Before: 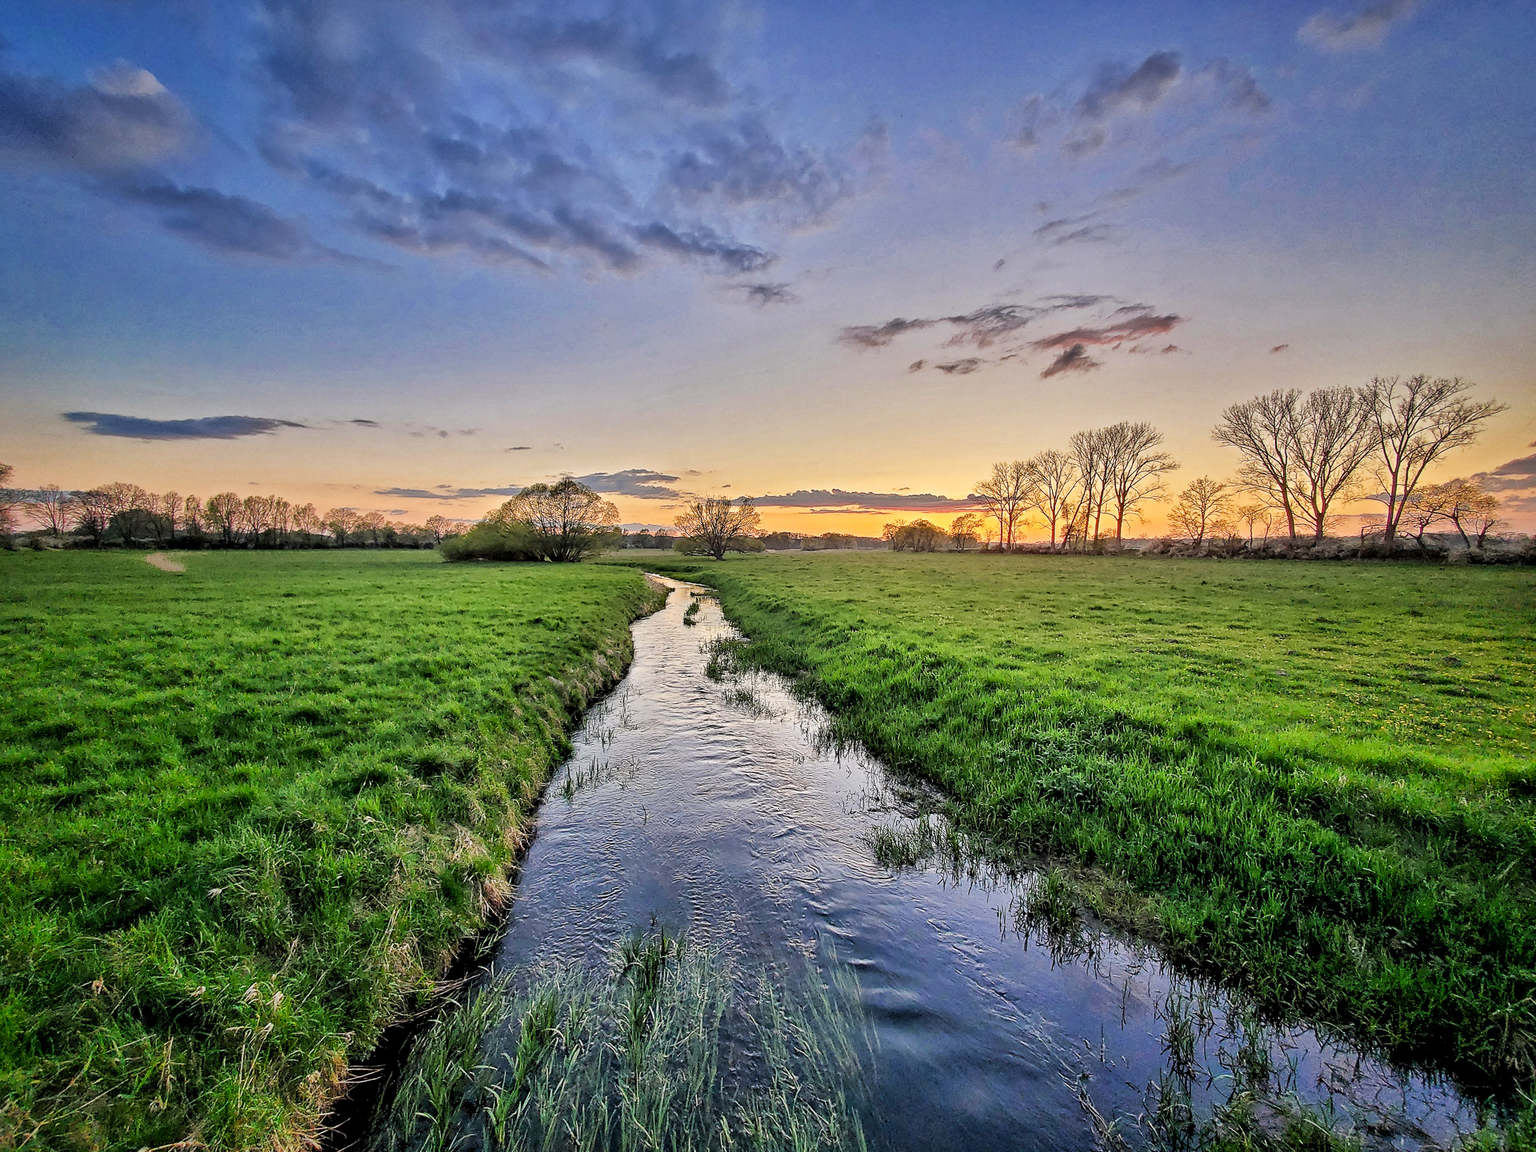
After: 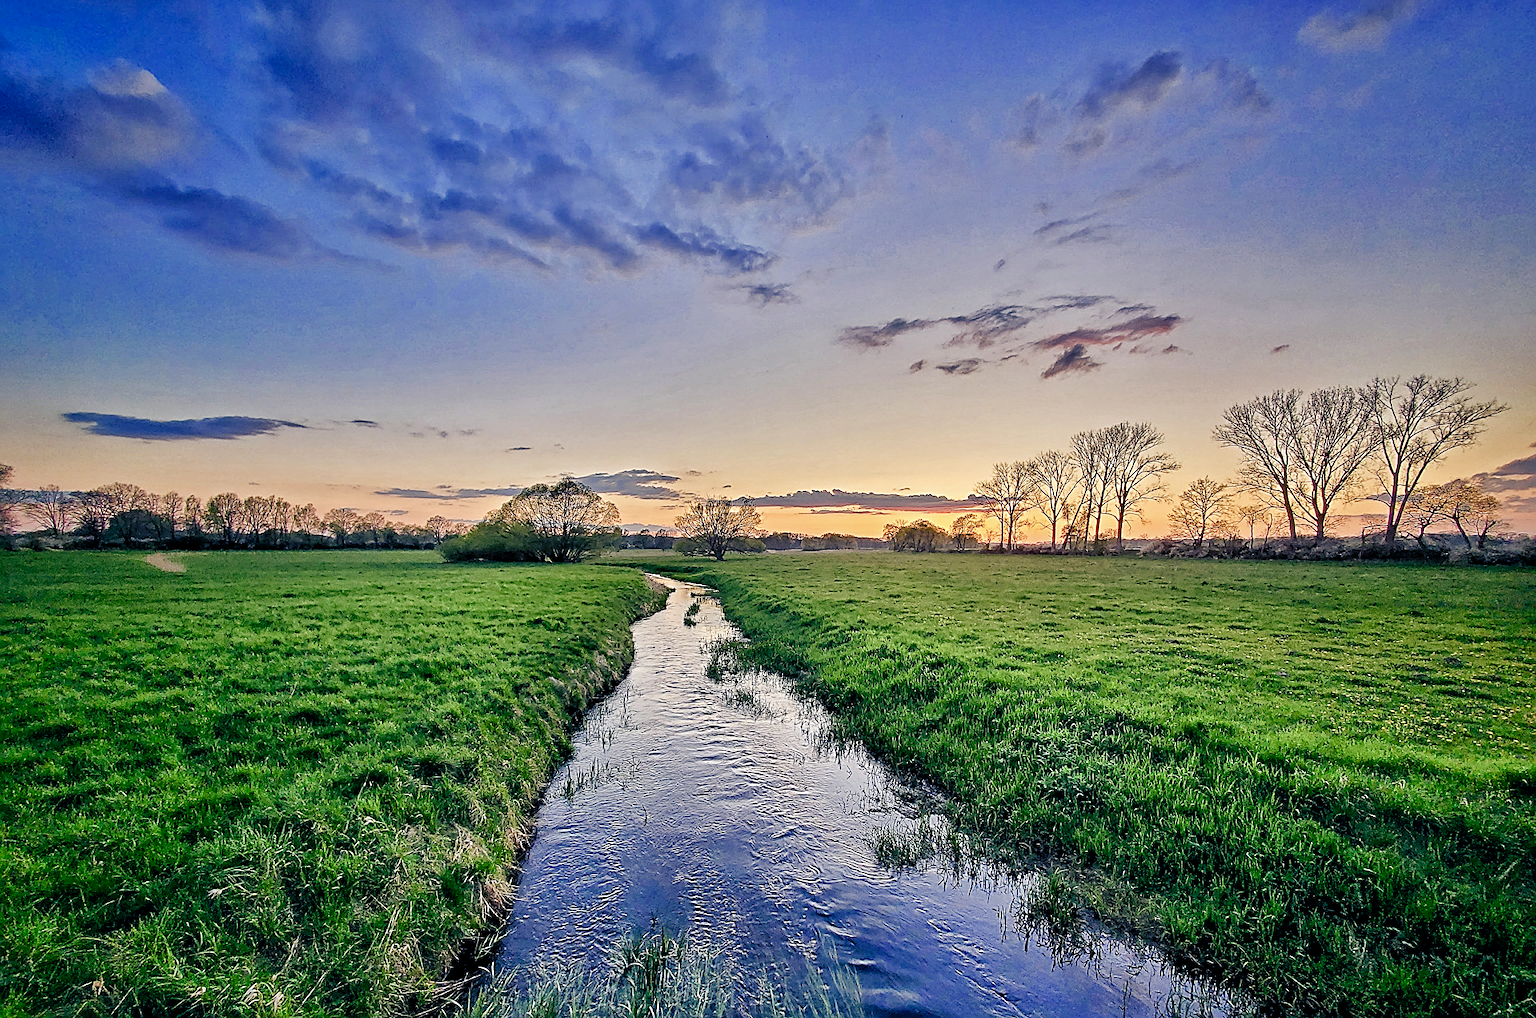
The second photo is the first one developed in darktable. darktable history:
crop and rotate: top 0%, bottom 11.563%
color balance rgb: shadows lift › luminance -40.886%, shadows lift › chroma 13.984%, shadows lift › hue 260.69°, linear chroma grading › global chroma 0.391%, perceptual saturation grading › global saturation 20%, perceptual saturation grading › highlights -48.946%, perceptual saturation grading › shadows 24.419%
sharpen: on, module defaults
